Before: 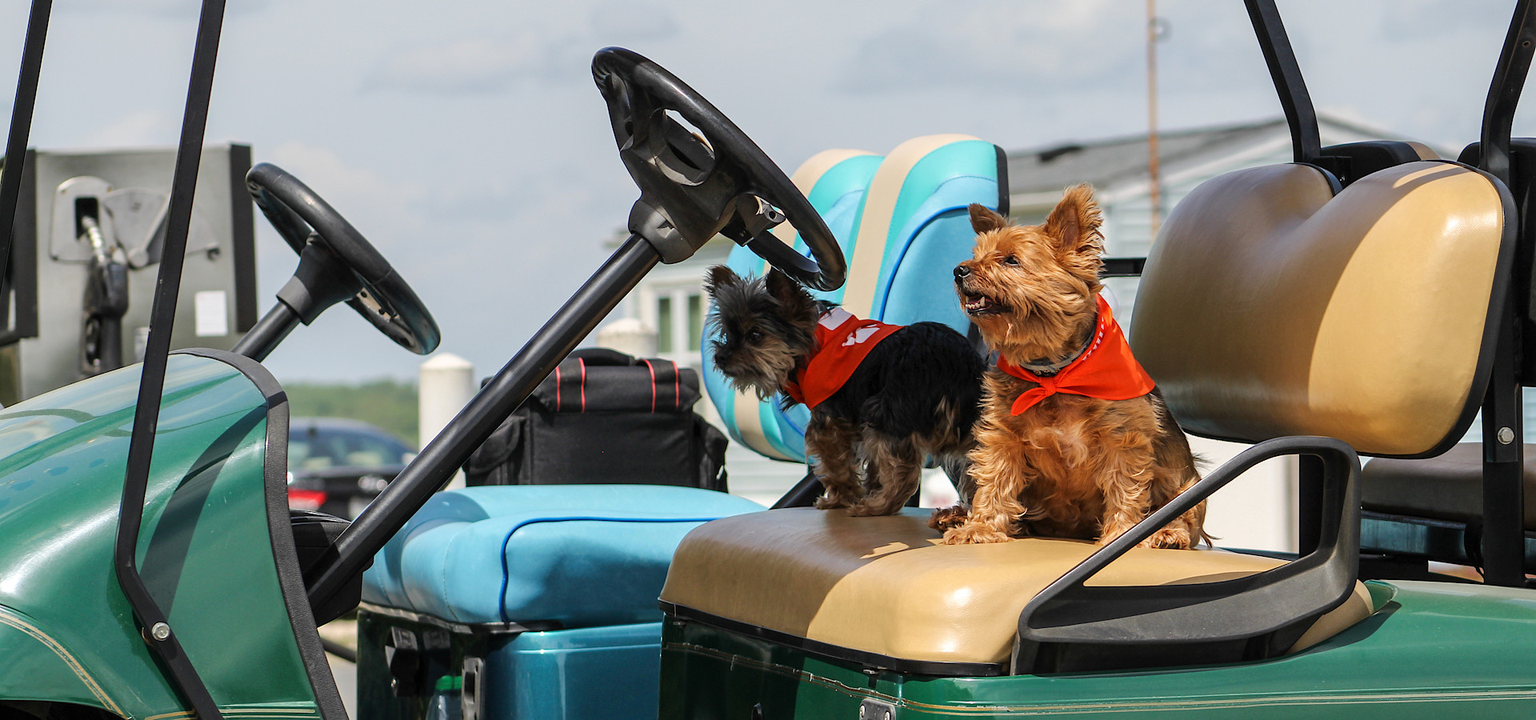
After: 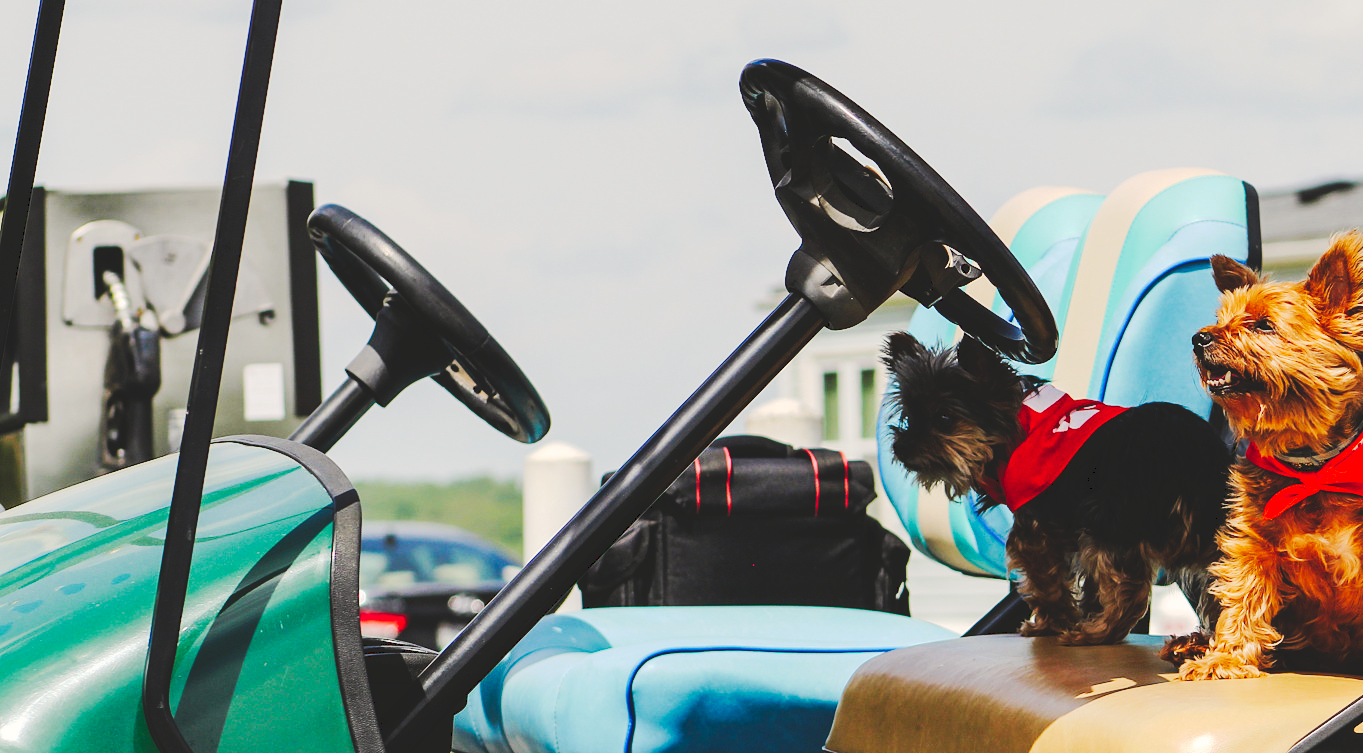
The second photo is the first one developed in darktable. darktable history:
tone curve: curves: ch0 [(0, 0) (0.003, 0.13) (0.011, 0.13) (0.025, 0.134) (0.044, 0.136) (0.069, 0.139) (0.1, 0.144) (0.136, 0.151) (0.177, 0.171) (0.224, 0.2) (0.277, 0.247) (0.335, 0.318) (0.399, 0.412) (0.468, 0.536) (0.543, 0.659) (0.623, 0.746) (0.709, 0.812) (0.801, 0.871) (0.898, 0.915) (1, 1)], preserve colors none
color correction: highlights a* 0.886, highlights b* 2.81, saturation 1.09
crop: right 28.976%, bottom 16.316%
